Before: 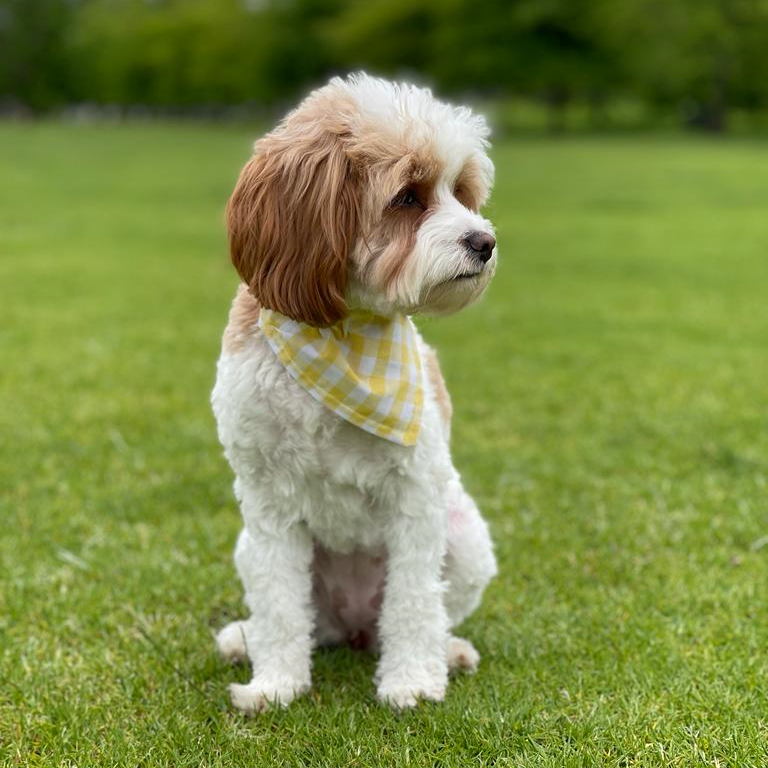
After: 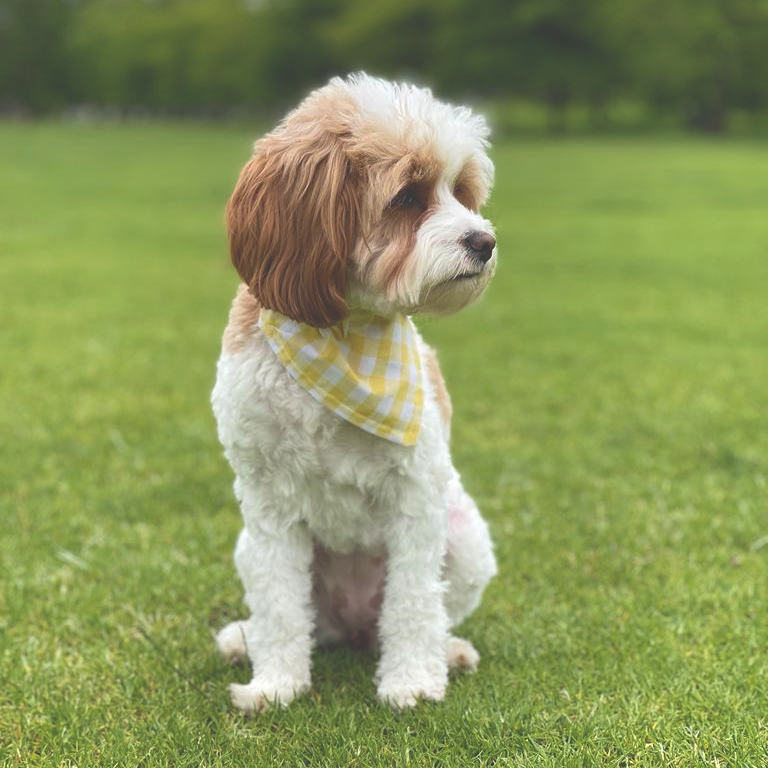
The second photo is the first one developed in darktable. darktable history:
exposure: black level correction -0.04, exposure 0.061 EV, compensate highlight preservation false
velvia: strength 14.54%
